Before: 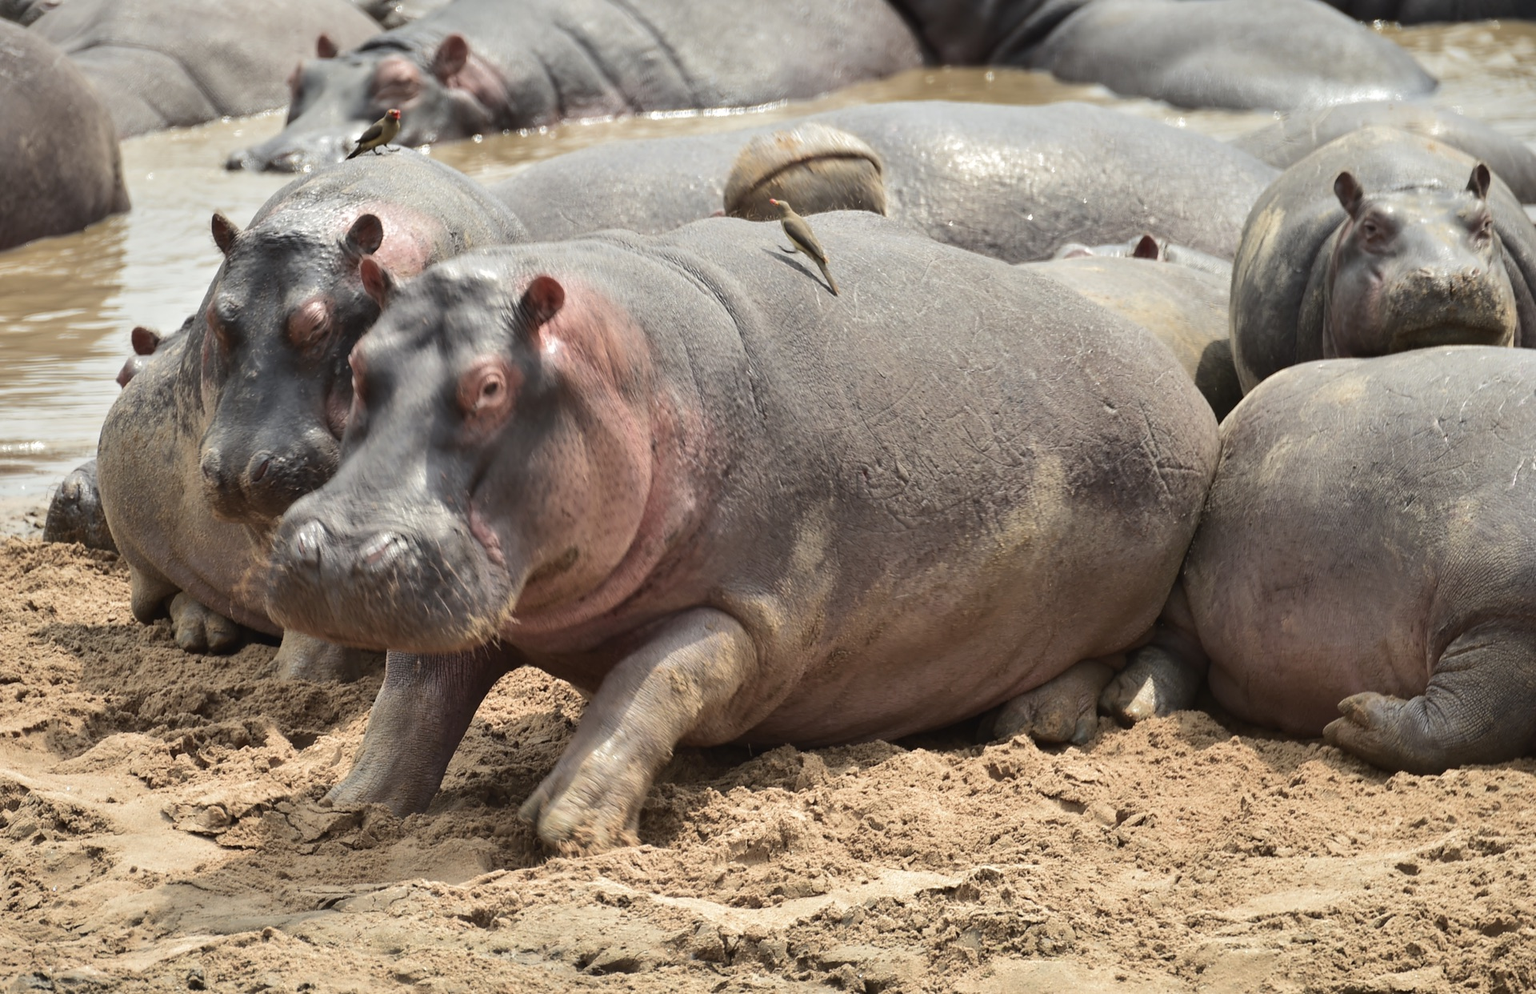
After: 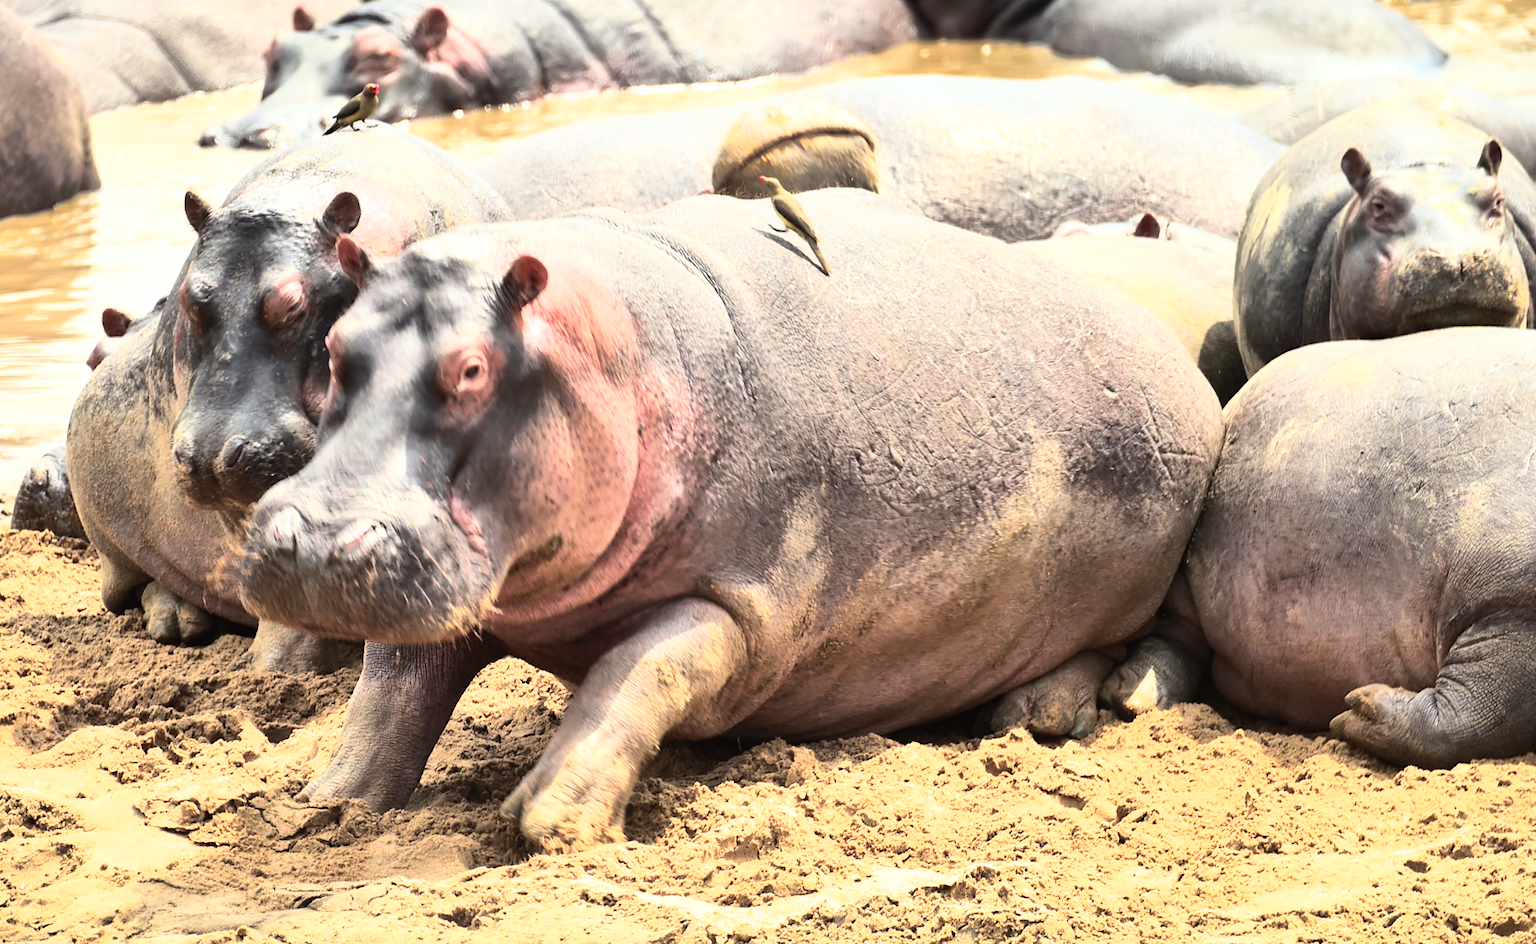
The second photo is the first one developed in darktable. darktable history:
tone equalizer: -8 EV -0.391 EV, -7 EV -0.364 EV, -6 EV -0.369 EV, -5 EV -0.207 EV, -3 EV 0.238 EV, -2 EV 0.349 EV, -1 EV 0.412 EV, +0 EV 0.446 EV, edges refinement/feathering 500, mask exposure compensation -1.57 EV, preserve details no
shadows and highlights: on, module defaults
base curve: curves: ch0 [(0, 0) (0.007, 0.004) (0.027, 0.03) (0.046, 0.07) (0.207, 0.54) (0.442, 0.872) (0.673, 0.972) (1, 1)]
crop: left 2.173%, top 2.881%, right 0.745%, bottom 4.914%
